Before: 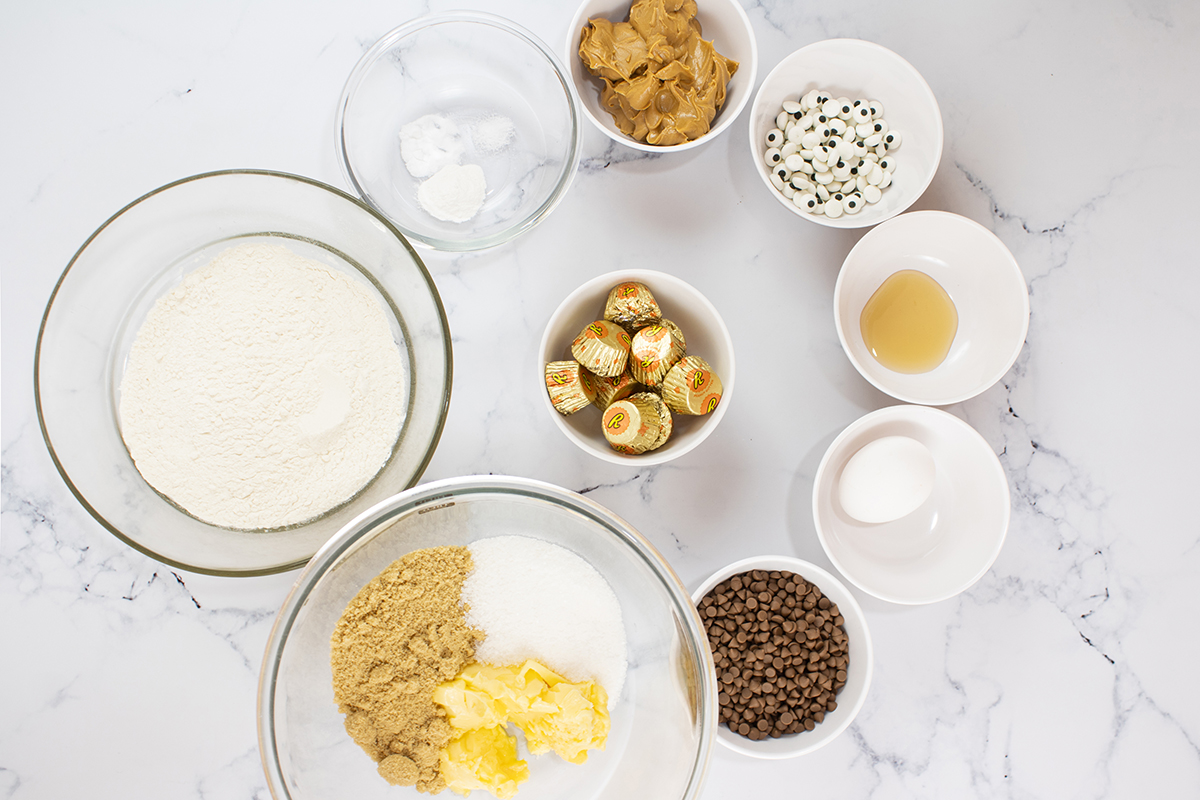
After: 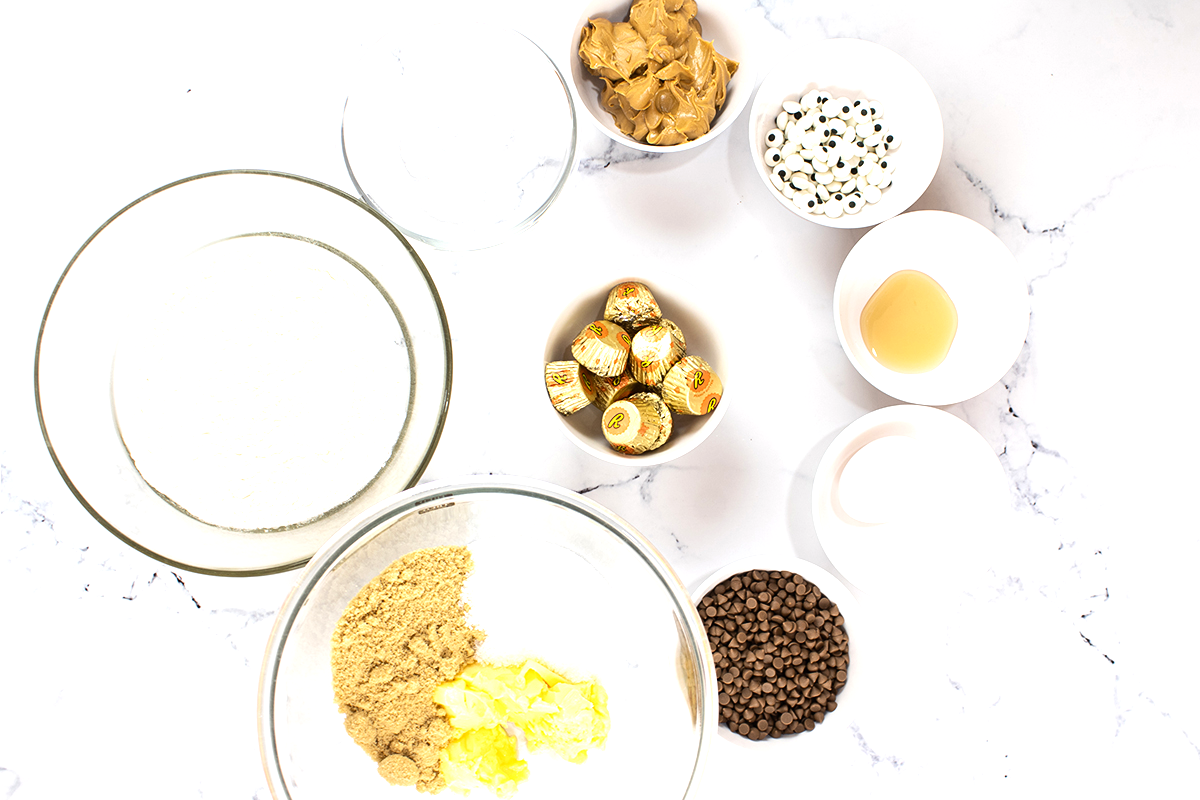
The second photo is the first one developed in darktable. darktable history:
tone equalizer: -8 EV -0.758 EV, -7 EV -0.734 EV, -6 EV -0.563 EV, -5 EV -0.394 EV, -3 EV 0.392 EV, -2 EV 0.6 EV, -1 EV 0.677 EV, +0 EV 0.764 EV, edges refinement/feathering 500, mask exposure compensation -1.57 EV, preserve details no
